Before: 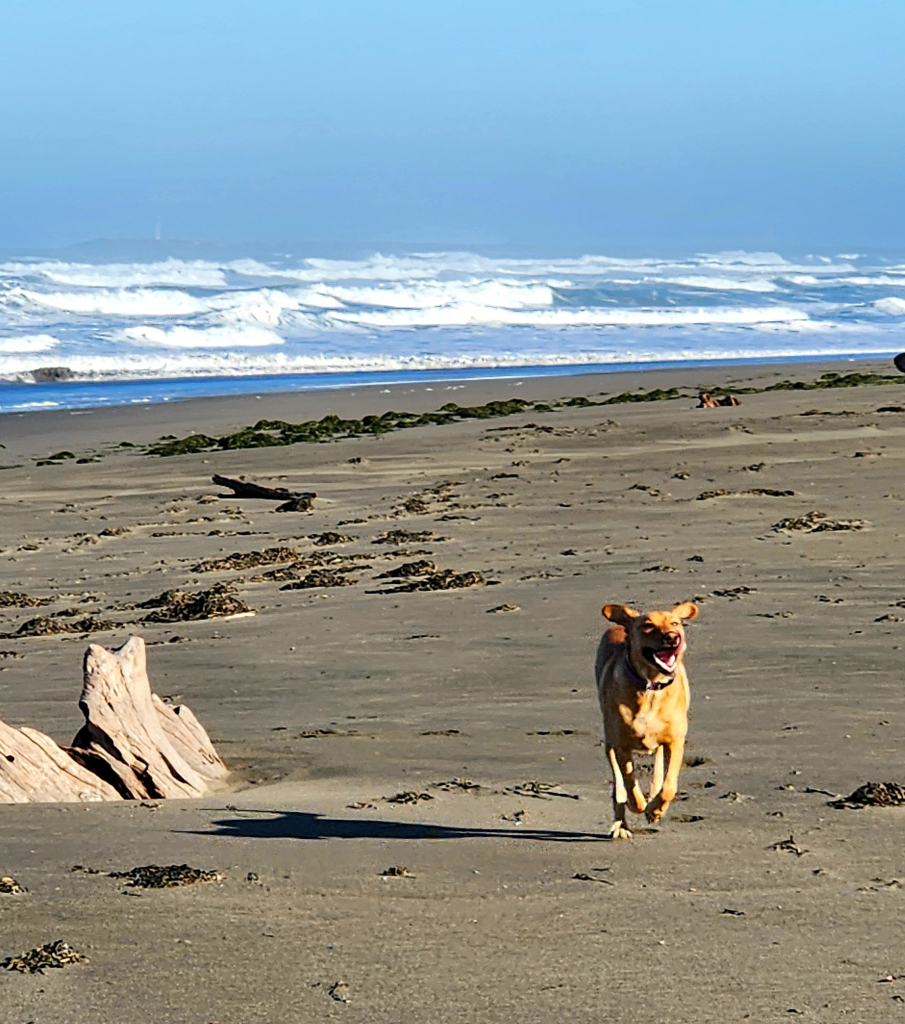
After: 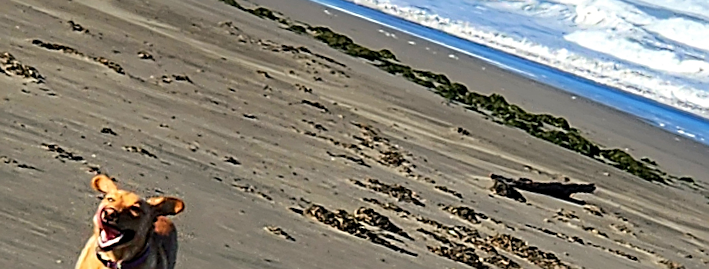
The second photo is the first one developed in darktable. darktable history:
color zones: curves: ch0 [(0.25, 0.5) (0.428, 0.473) (0.75, 0.5)]; ch1 [(0.243, 0.479) (0.398, 0.452) (0.75, 0.5)]
crop and rotate: angle 16.12°, top 30.835%, bottom 35.653%
sharpen: on, module defaults
